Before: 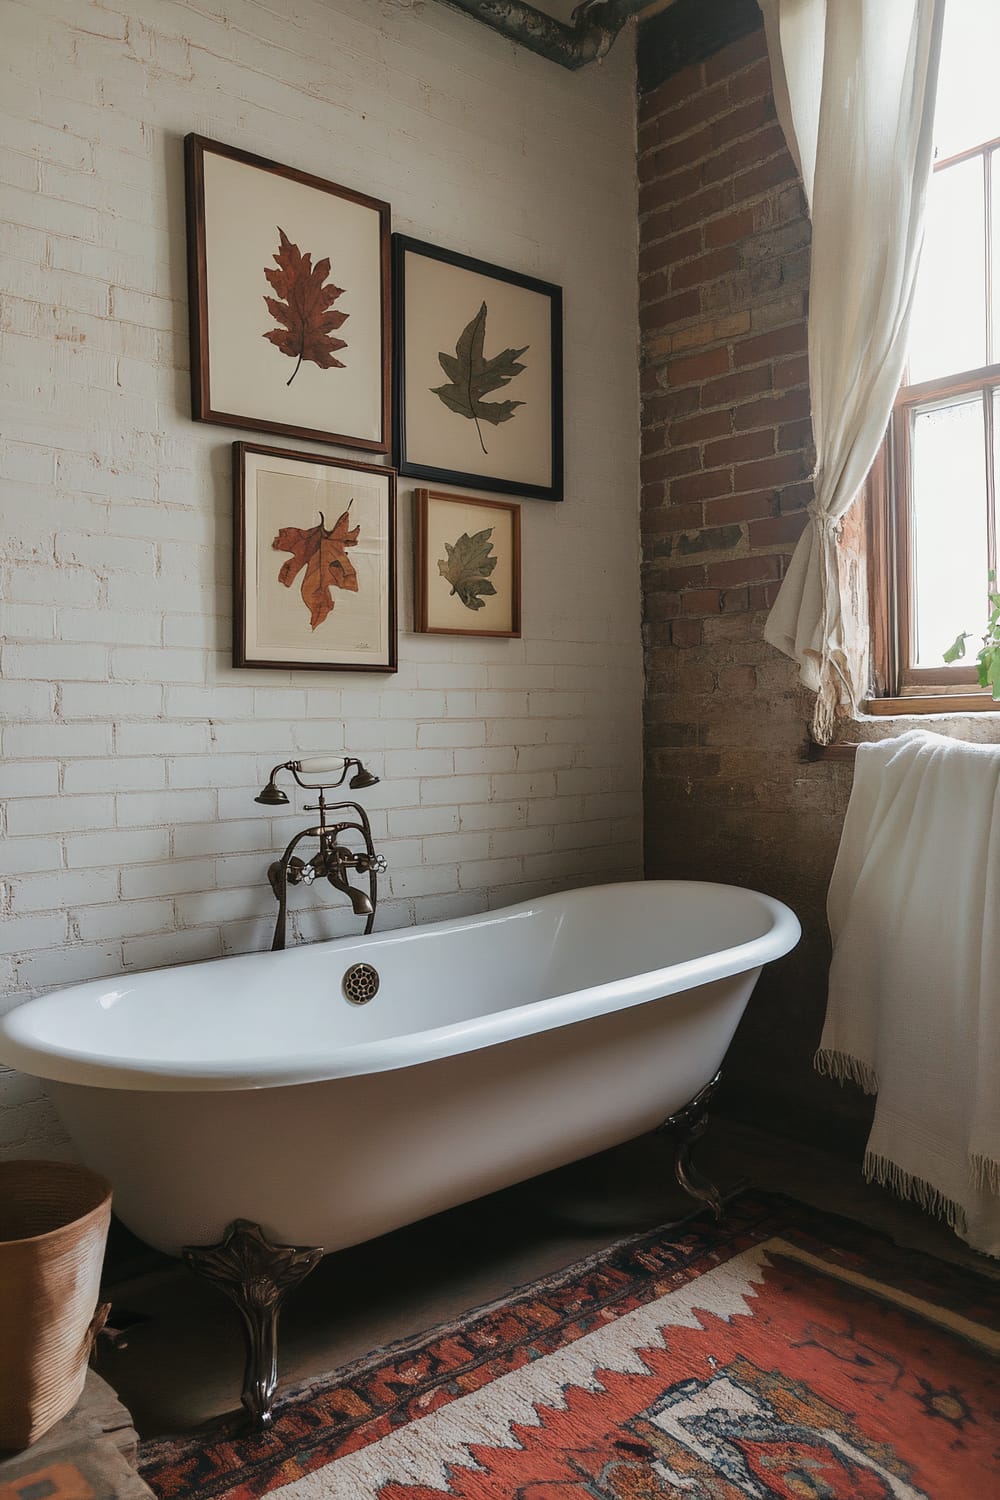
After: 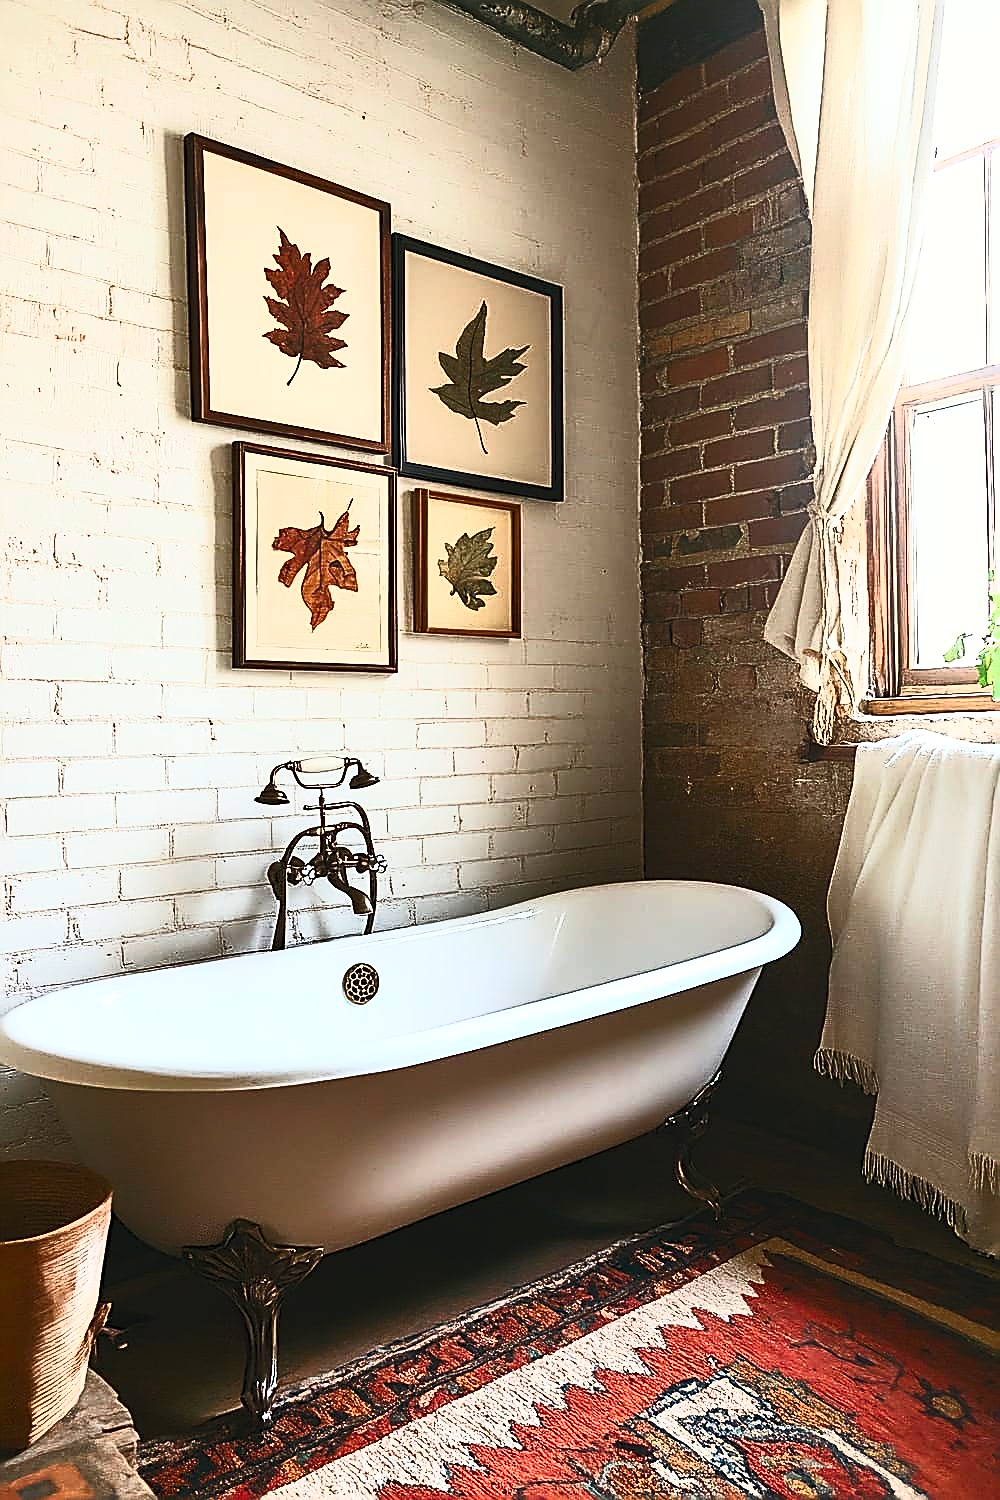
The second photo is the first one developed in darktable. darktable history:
contrast brightness saturation: contrast 0.844, brightness 0.604, saturation 0.58
sharpen: amount 1.872
